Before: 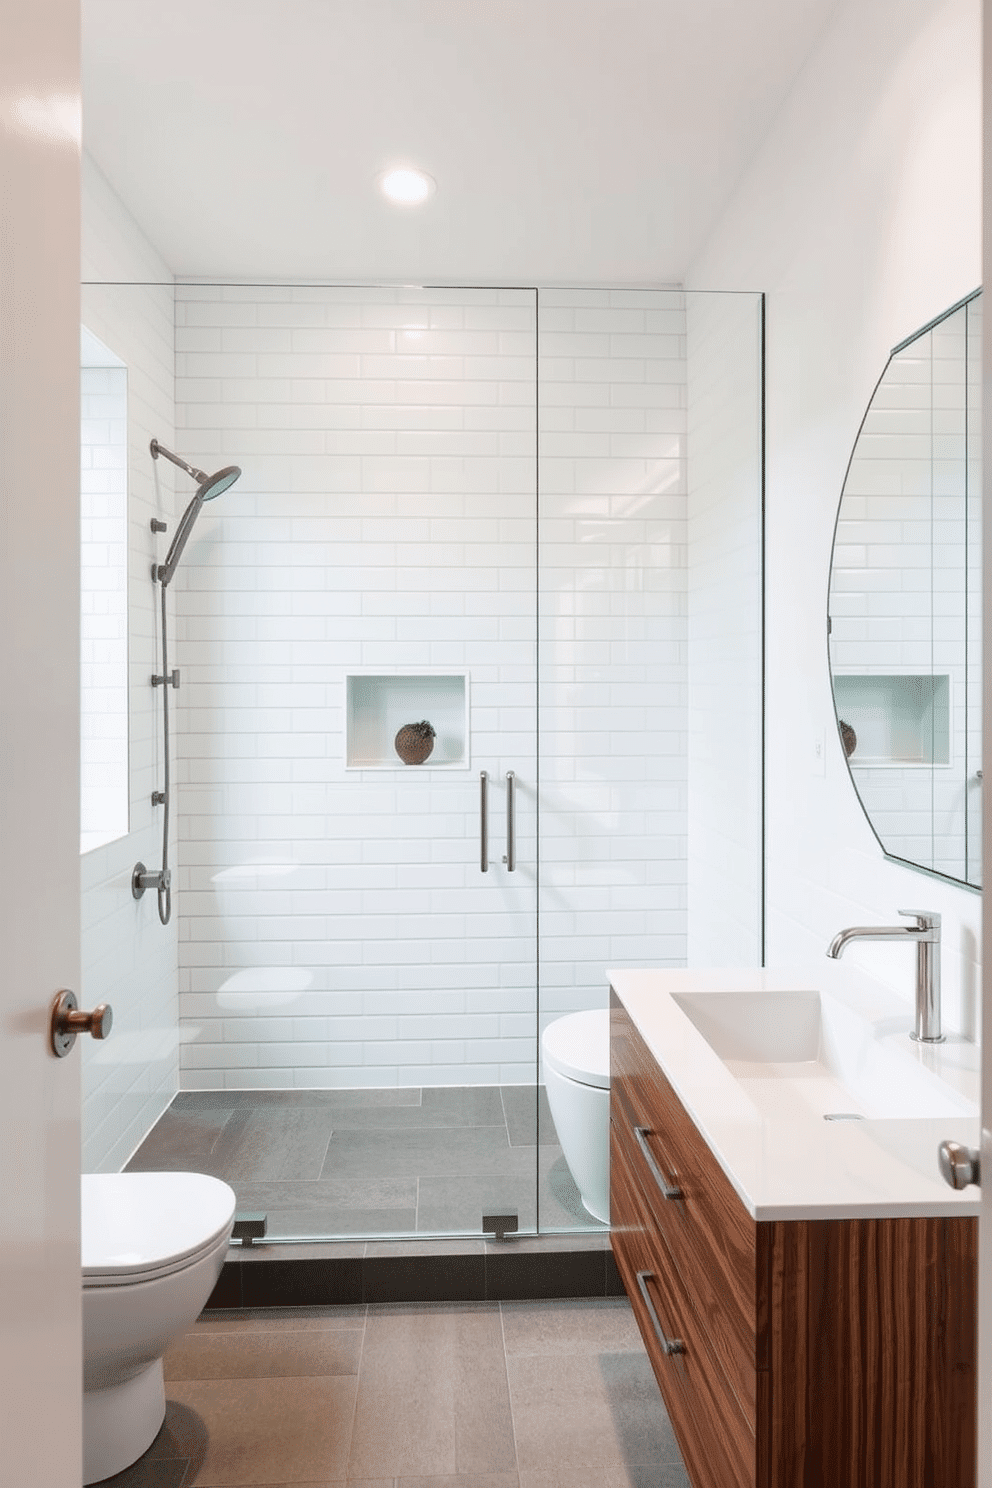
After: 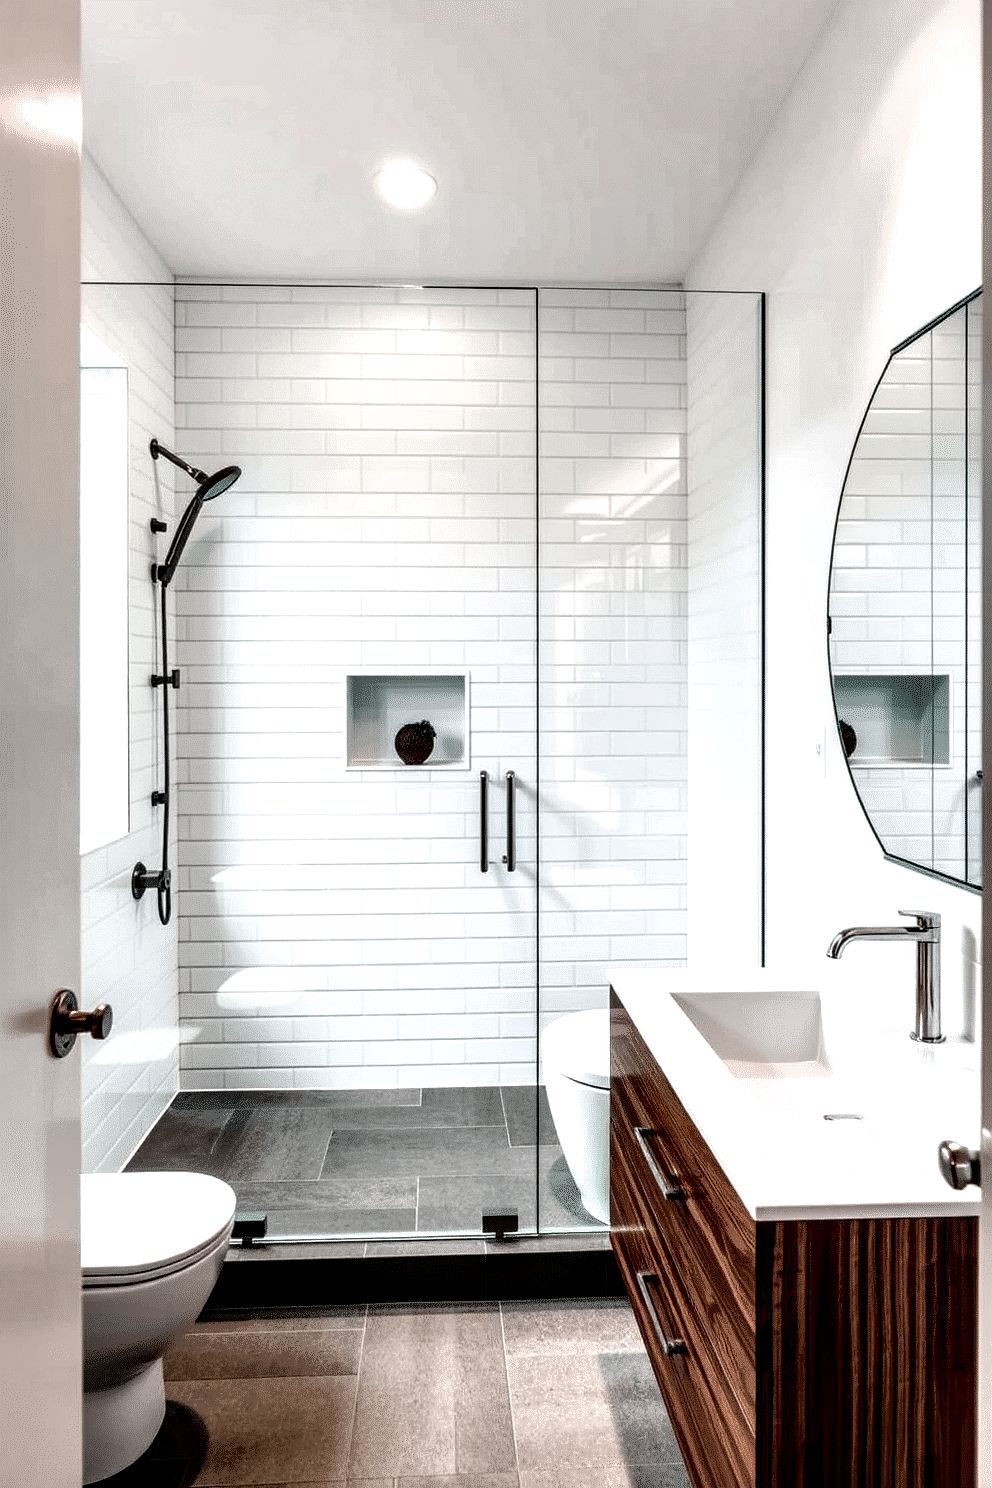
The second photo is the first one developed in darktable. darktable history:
local contrast: highlights 115%, shadows 44%, detail 295%
